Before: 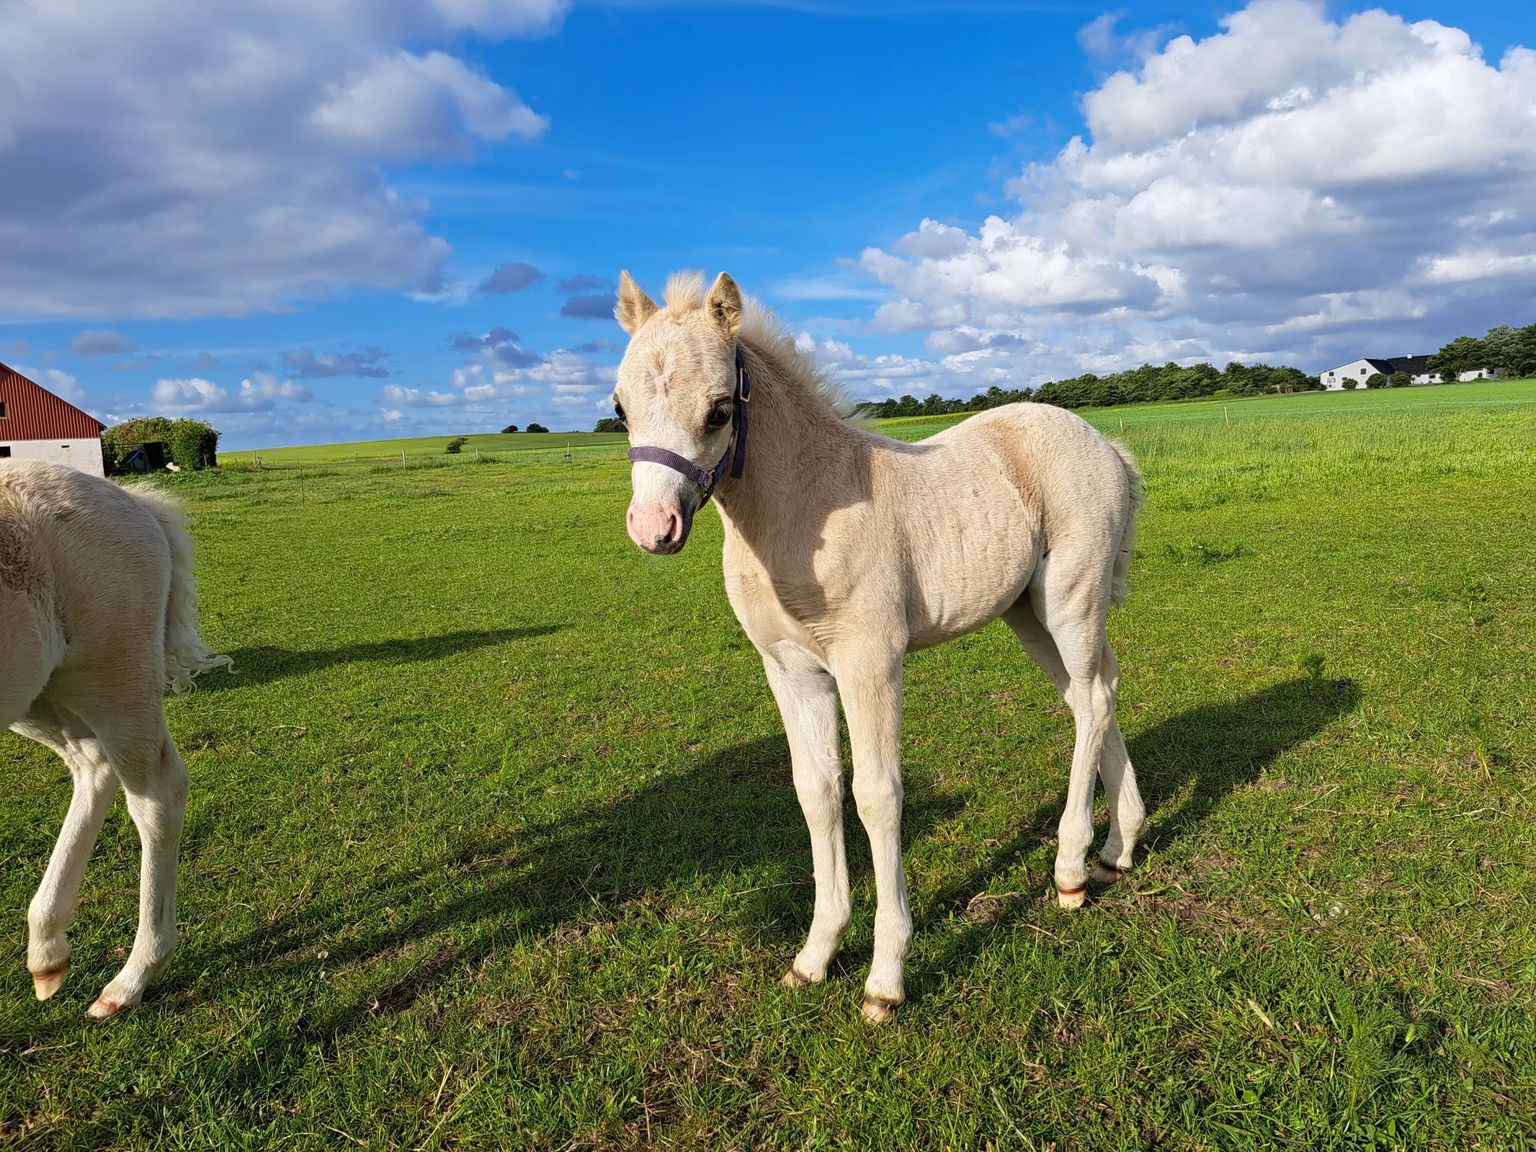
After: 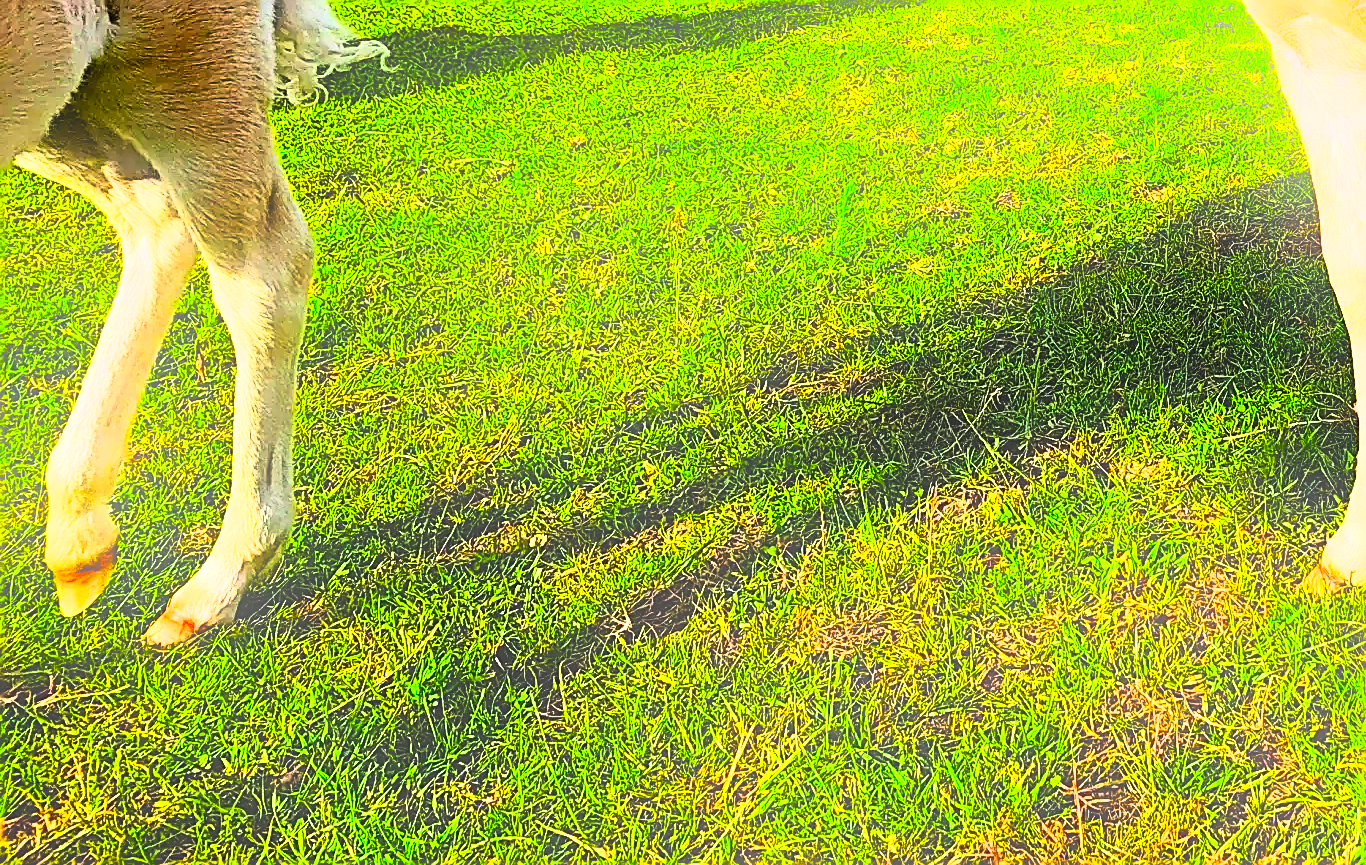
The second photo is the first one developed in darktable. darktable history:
crop and rotate: top 54.778%, right 46.61%, bottom 0.159%
tone equalizer: -8 EV -0.75 EV, -7 EV -0.7 EV, -6 EV -0.6 EV, -5 EV -0.4 EV, -3 EV 0.4 EV, -2 EV 0.6 EV, -1 EV 0.7 EV, +0 EV 0.75 EV, edges refinement/feathering 500, mask exposure compensation -1.57 EV, preserve details no
bloom: size 16%, threshold 98%, strength 20%
white balance: red 1.009, blue 1.027
exposure: black level correction -0.002, exposure 0.54 EV, compensate highlight preservation false
sharpen: amount 1
color correction: highlights a* 1.59, highlights b* -1.7, saturation 2.48
rgb curve: curves: ch0 [(0, 0) (0.21, 0.15) (0.24, 0.21) (0.5, 0.75) (0.75, 0.96) (0.89, 0.99) (1, 1)]; ch1 [(0, 0.02) (0.21, 0.13) (0.25, 0.2) (0.5, 0.67) (0.75, 0.9) (0.89, 0.97) (1, 1)]; ch2 [(0, 0.02) (0.21, 0.13) (0.25, 0.2) (0.5, 0.67) (0.75, 0.9) (0.89, 0.97) (1, 1)], compensate middle gray true
